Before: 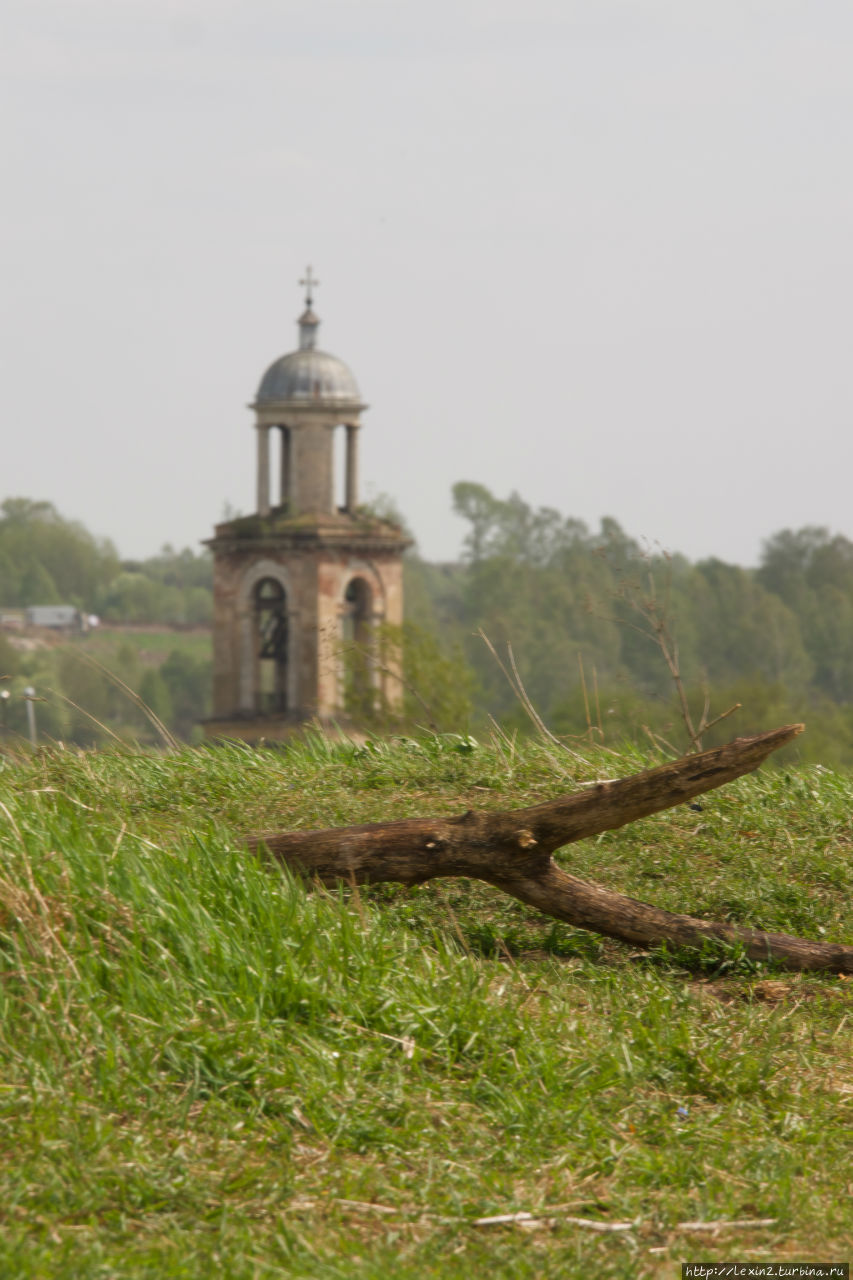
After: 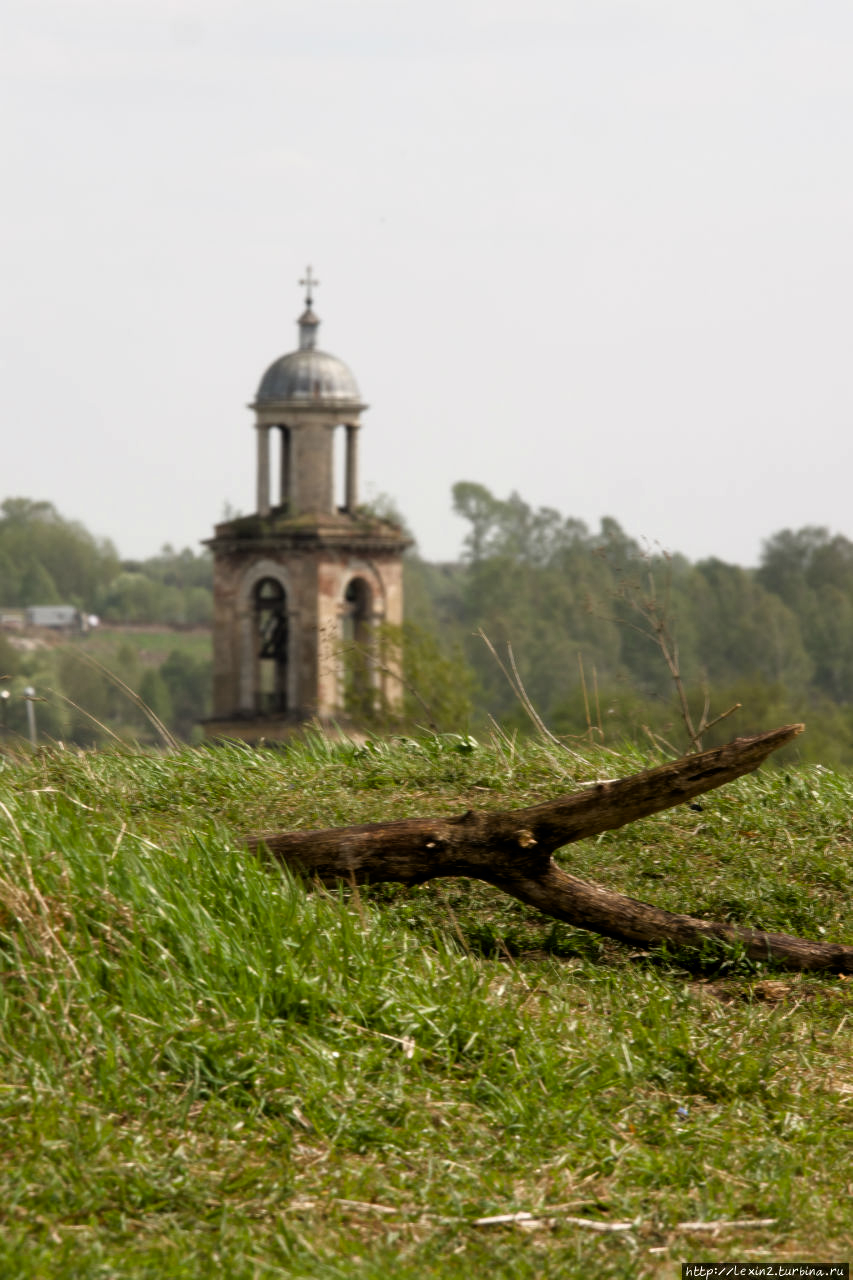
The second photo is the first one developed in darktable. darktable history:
filmic rgb: black relative exposure -8.03 EV, white relative exposure 2.2 EV, hardness 6.94, iterations of high-quality reconstruction 0
exposure: black level correction 0.009, exposure -0.161 EV, compensate highlight preservation false
